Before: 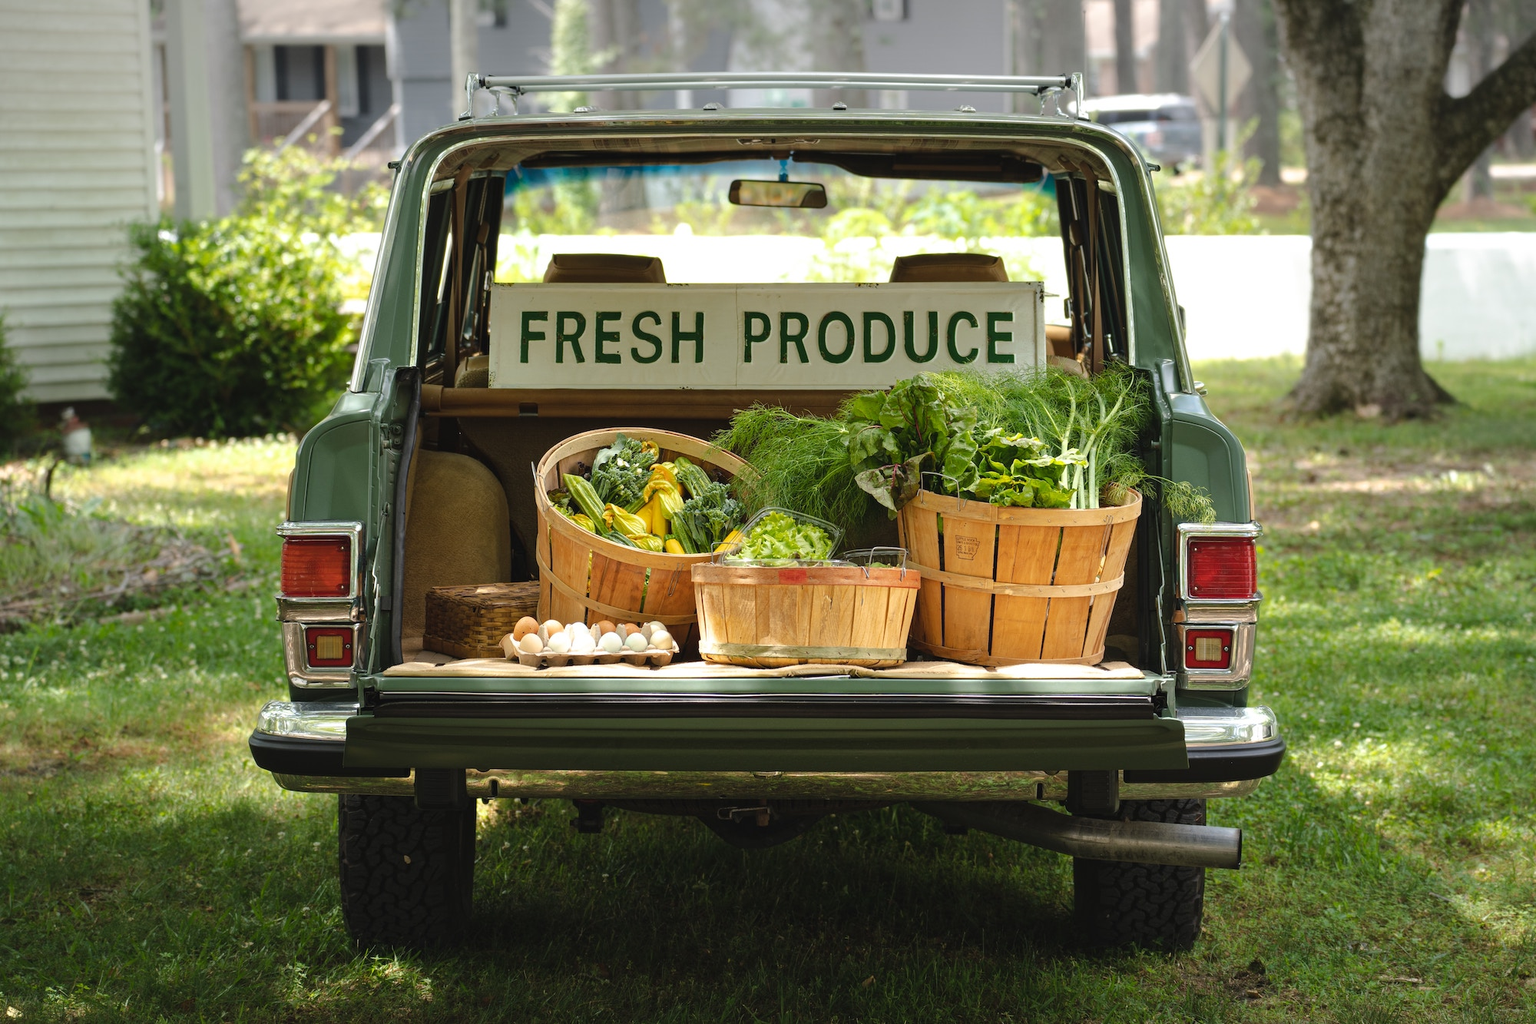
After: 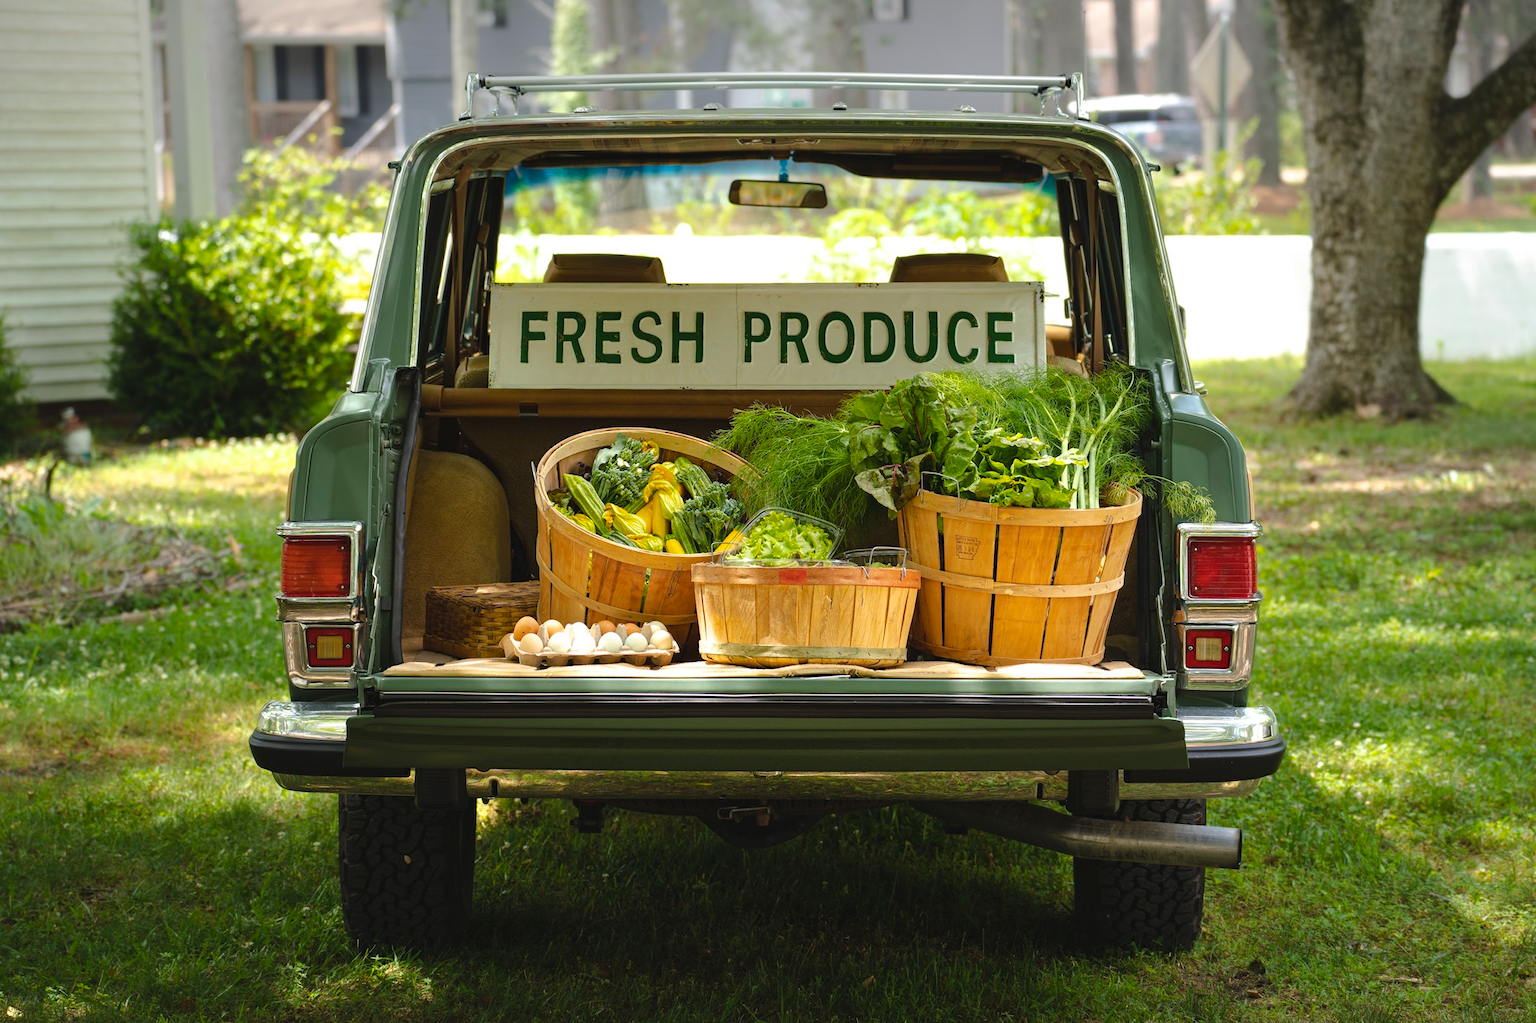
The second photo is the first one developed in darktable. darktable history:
color balance rgb: perceptual saturation grading › global saturation 0.246%, global vibrance 34.918%
